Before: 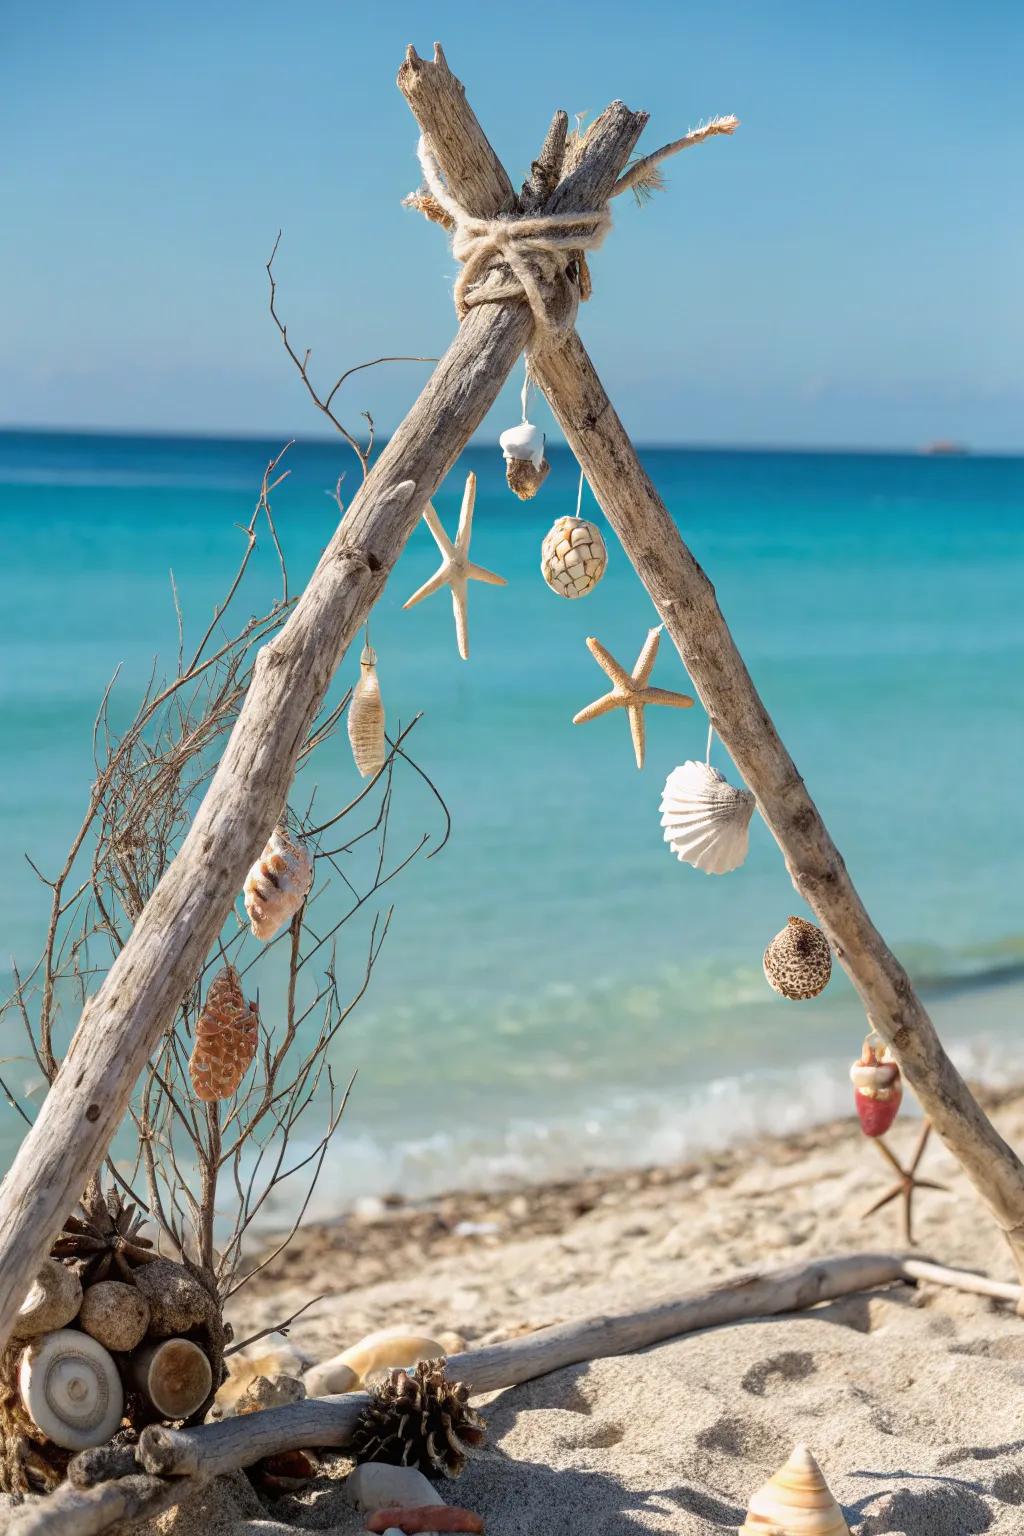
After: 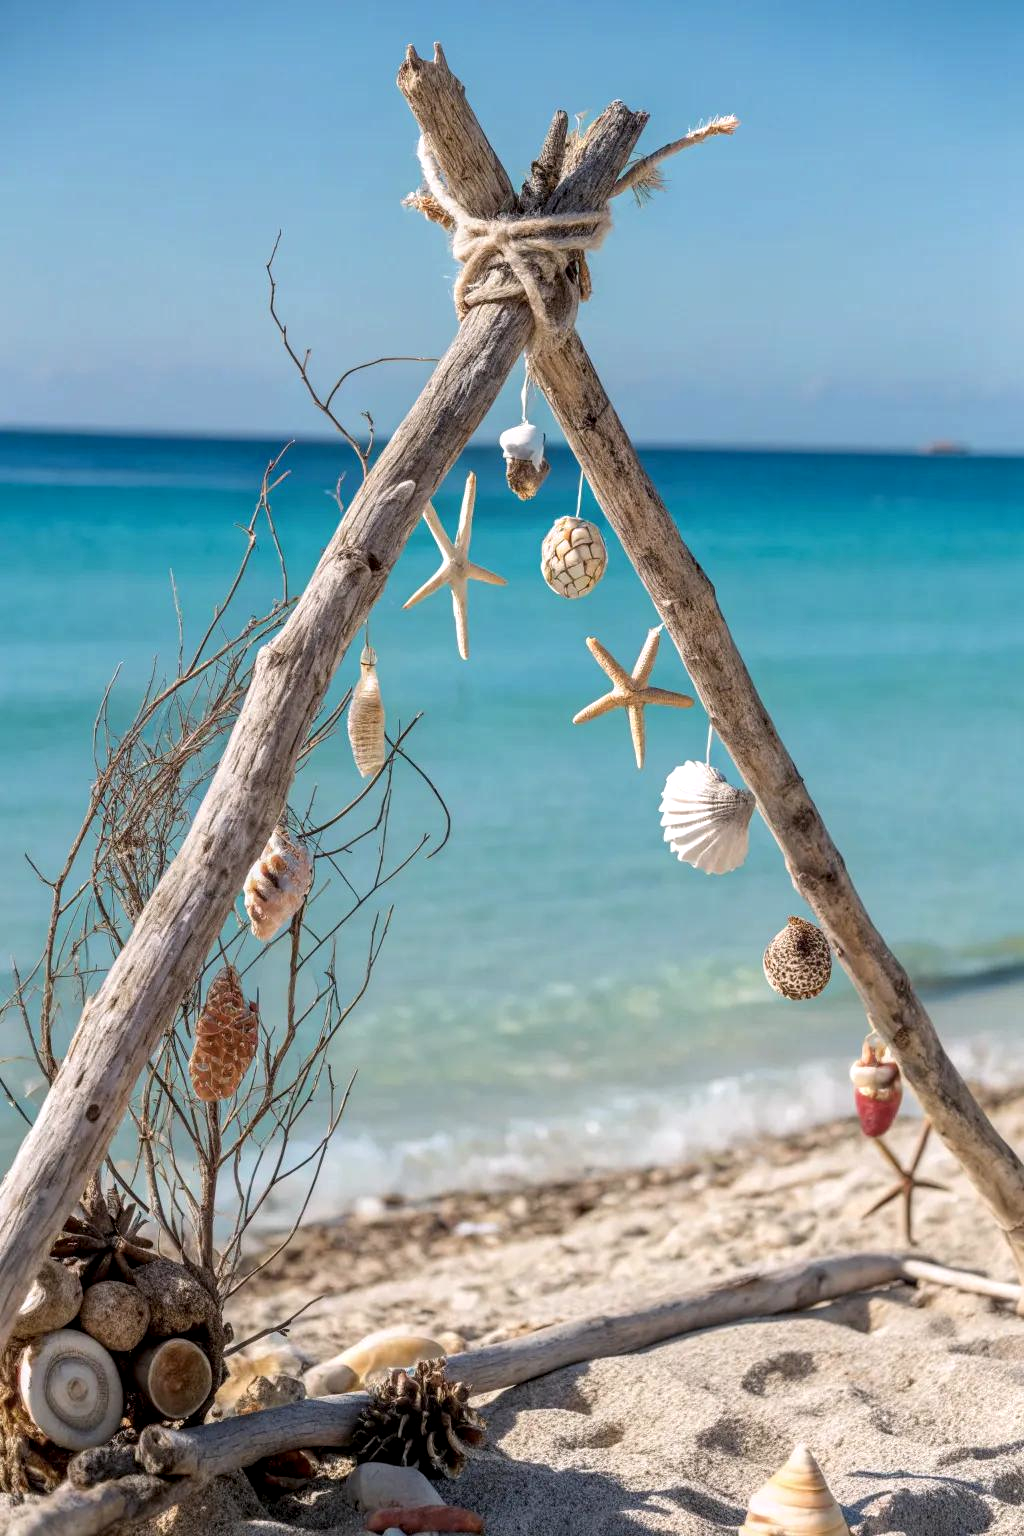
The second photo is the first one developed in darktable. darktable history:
local contrast: on, module defaults
color calibration: illuminant custom, x 0.347, y 0.364, temperature 4905.76 K
